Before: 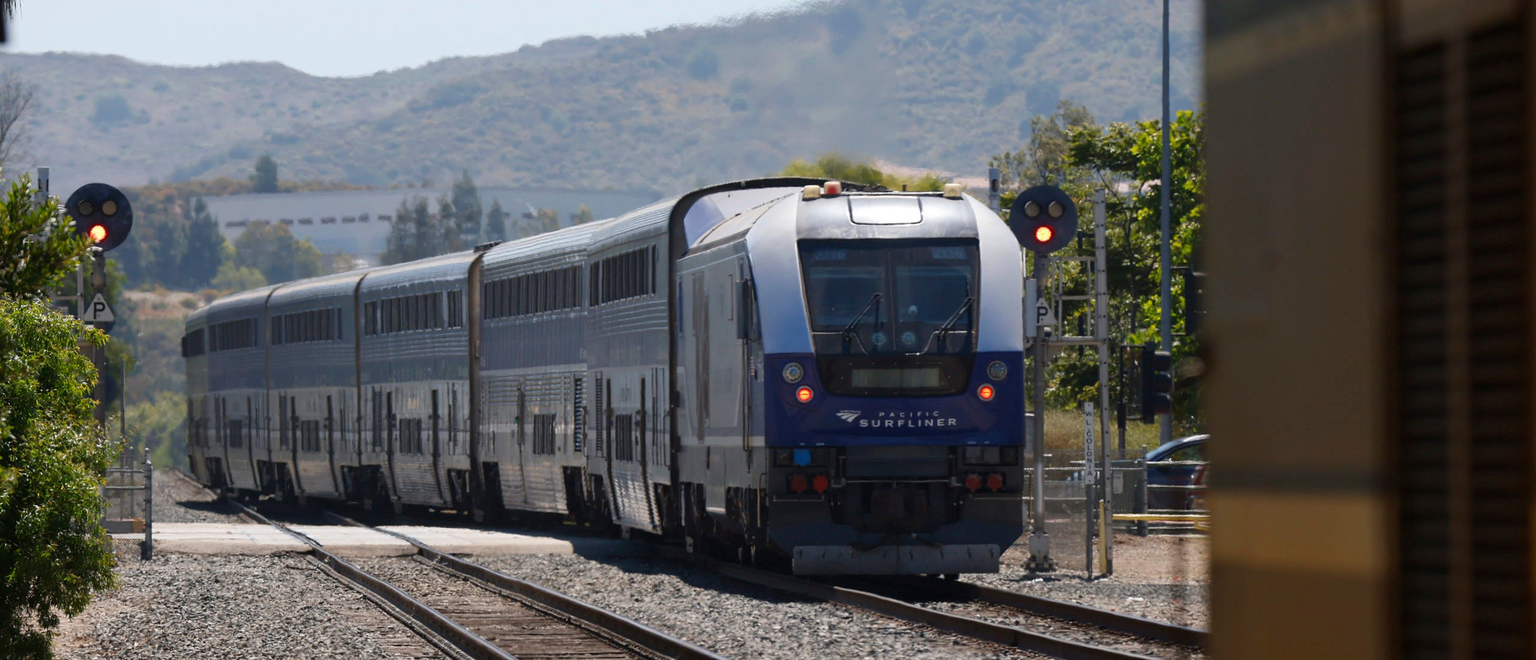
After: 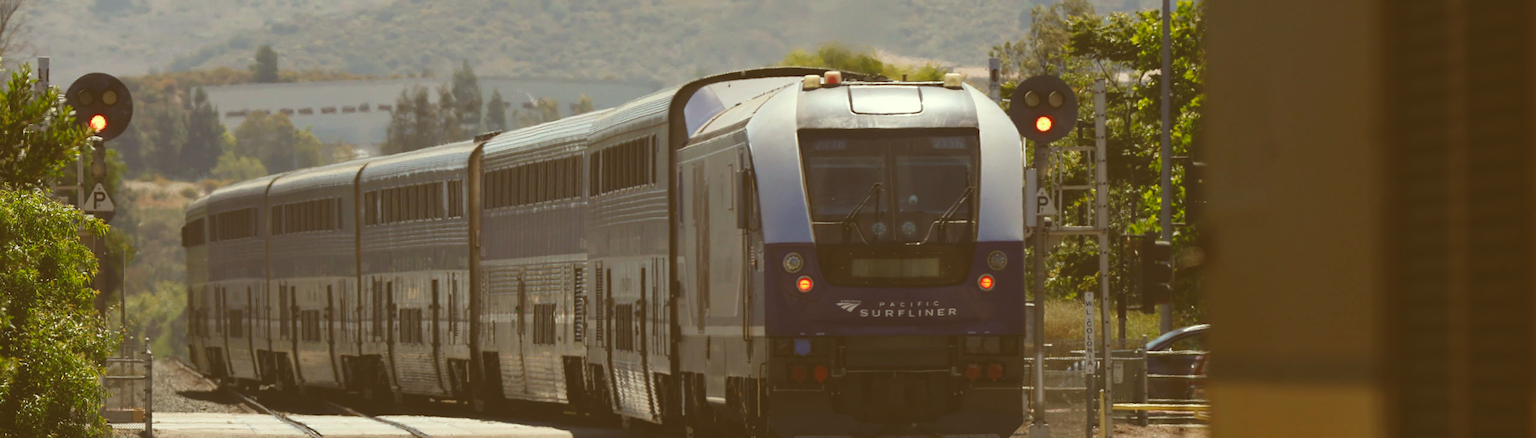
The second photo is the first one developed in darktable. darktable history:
exposure: black level correction -0.028, compensate highlight preservation false
color correction: highlights a* -5.3, highlights b* 9.8, shadows a* 9.8, shadows b* 24.26
crop: top 16.727%, bottom 16.727%
